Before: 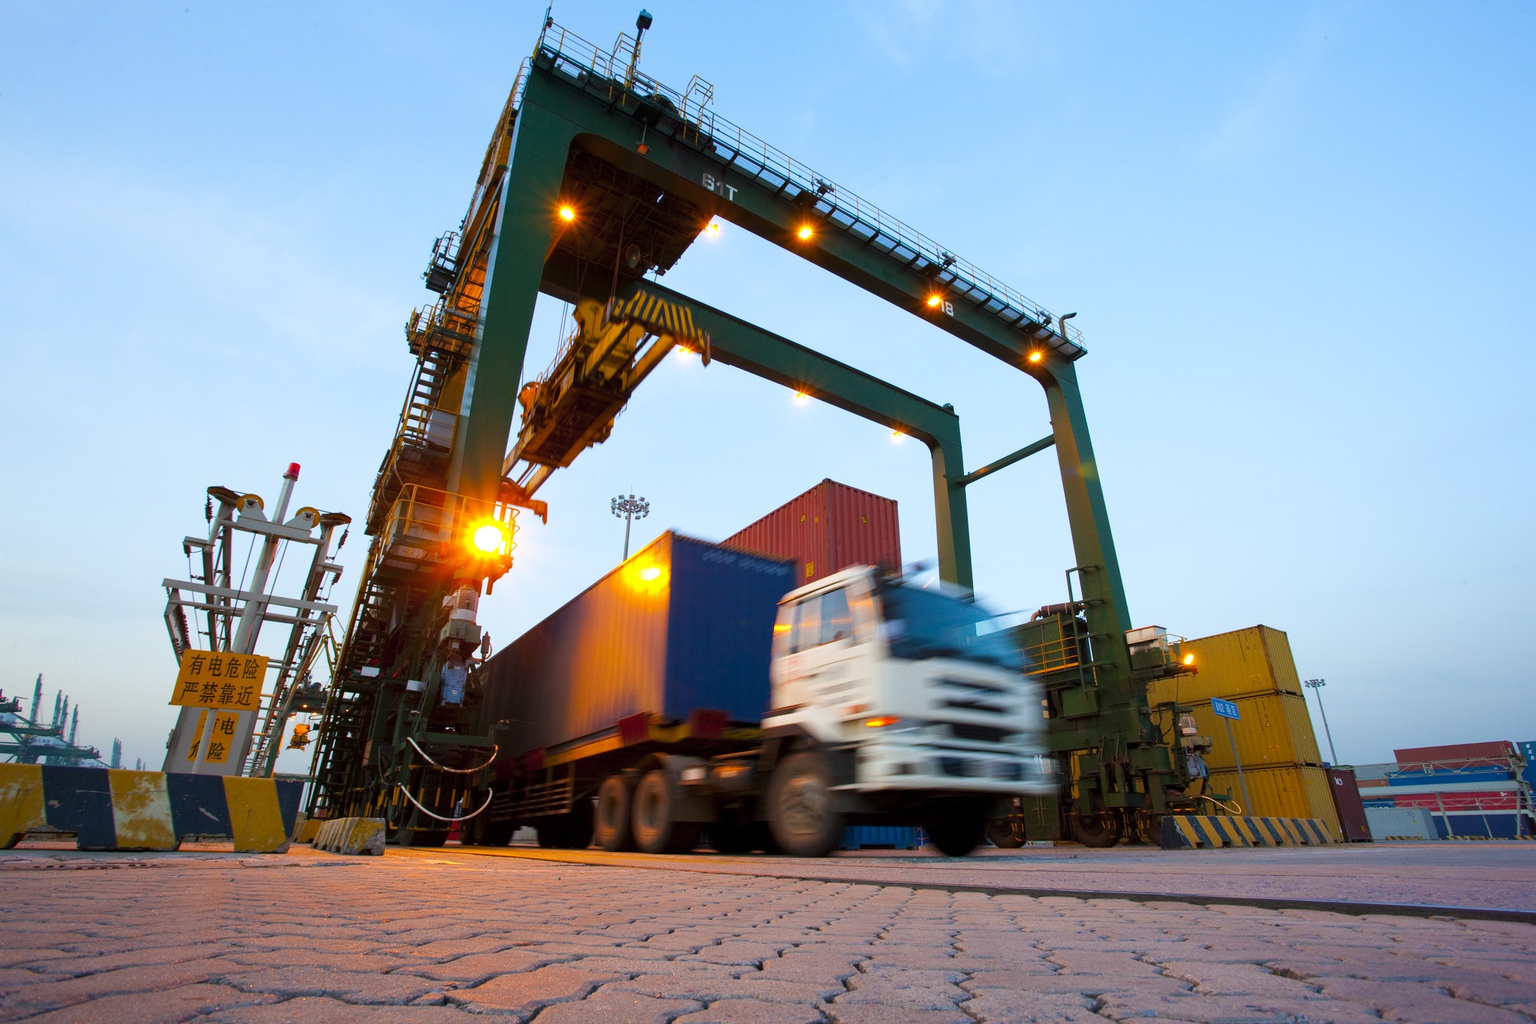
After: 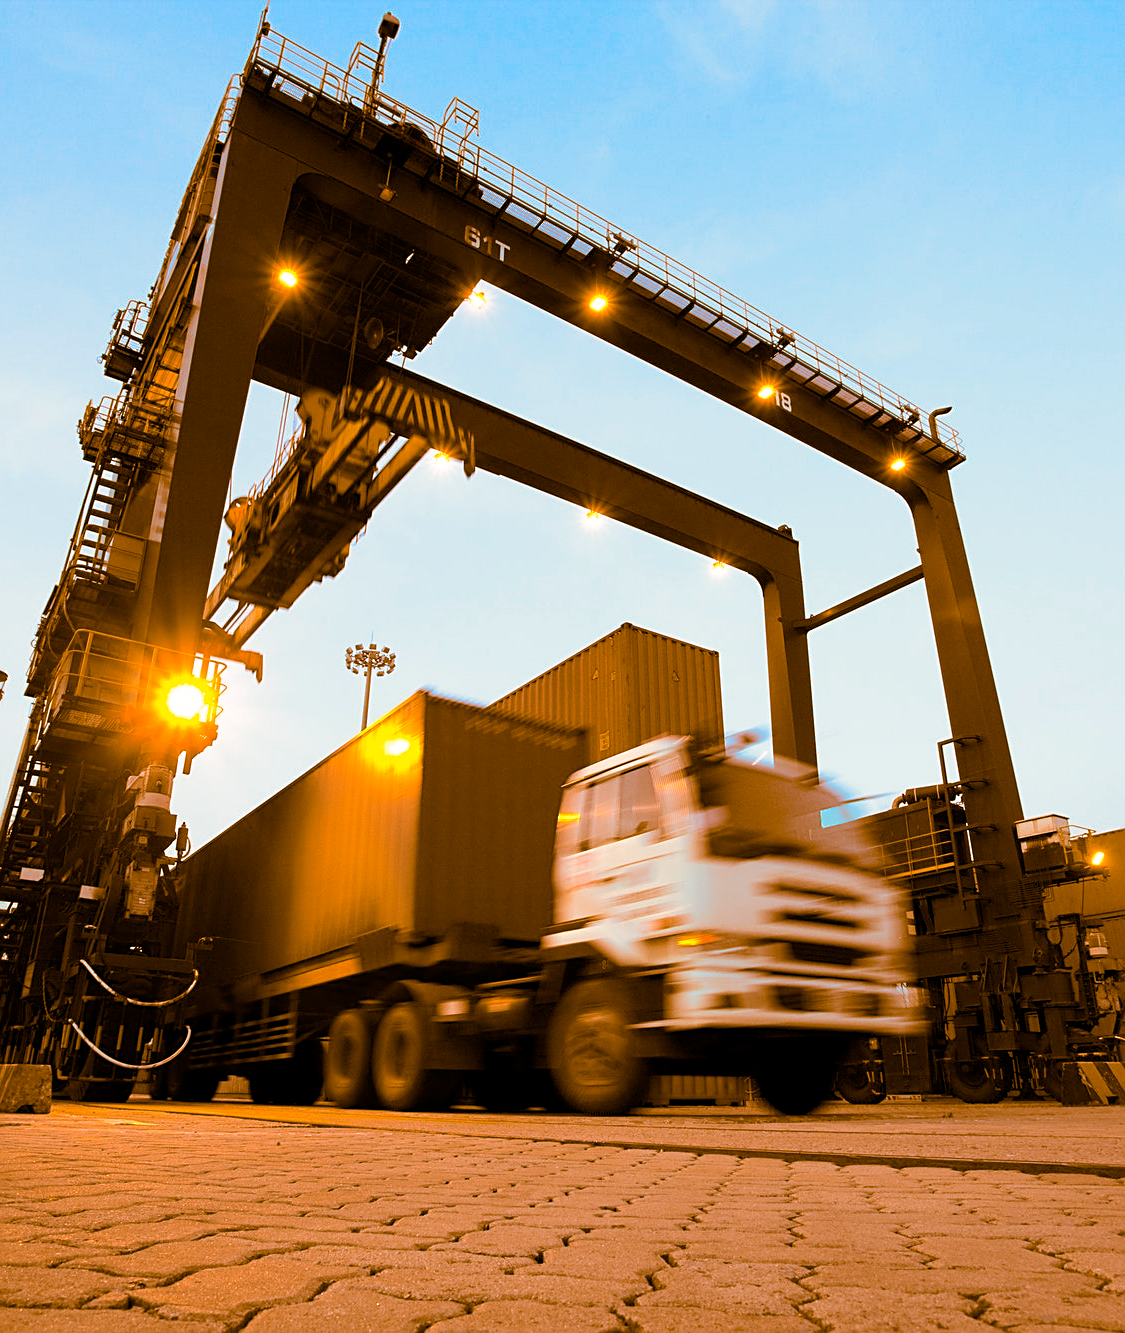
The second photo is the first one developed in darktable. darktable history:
split-toning: shadows › hue 26°, shadows › saturation 0.92, highlights › hue 40°, highlights › saturation 0.92, balance -63, compress 0%
crop and rotate: left 22.516%, right 21.234%
sharpen: on, module defaults
